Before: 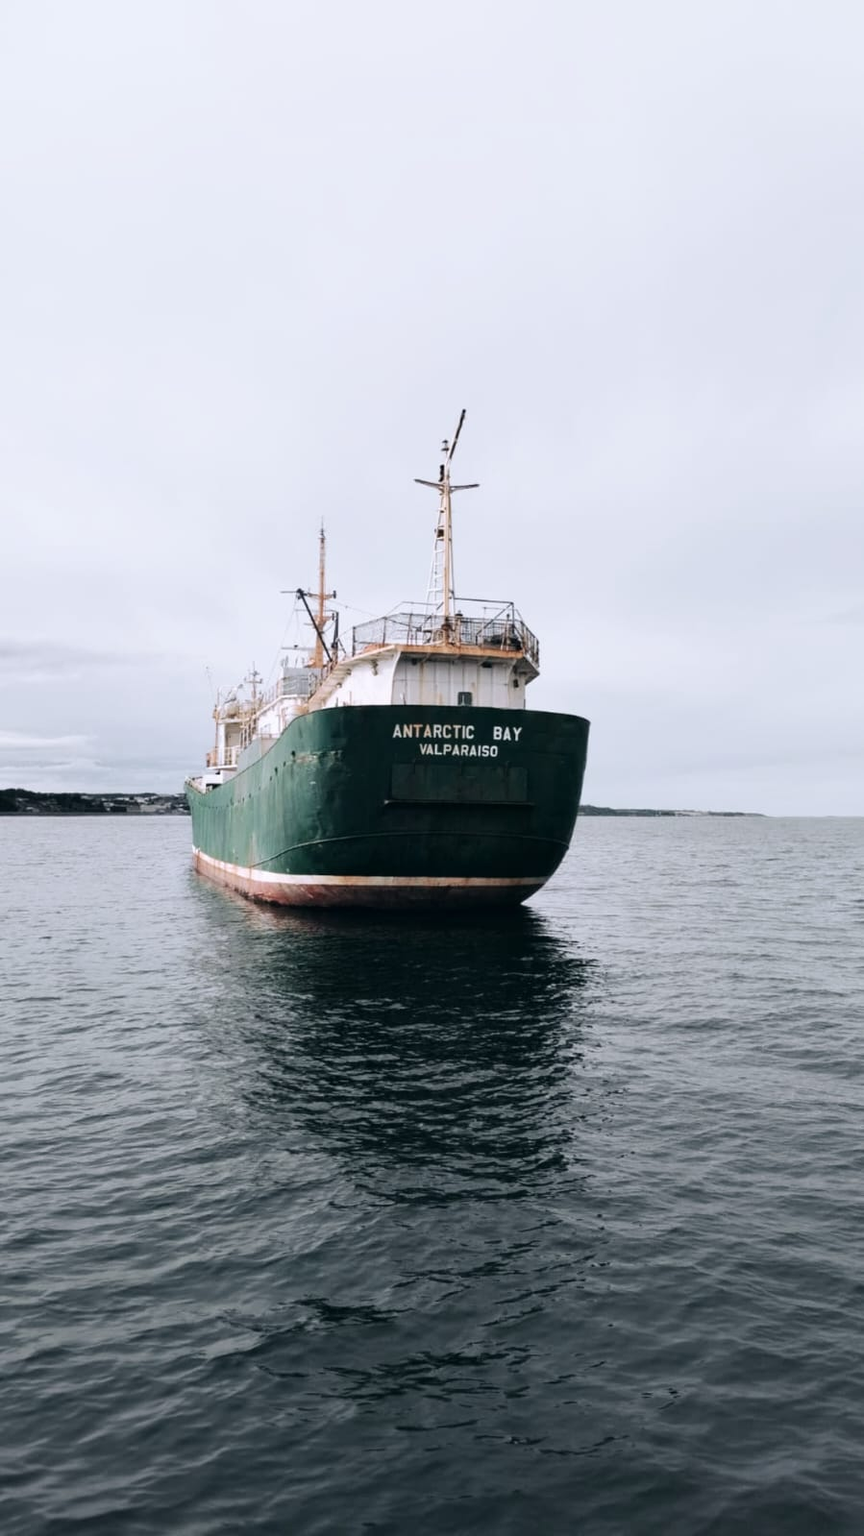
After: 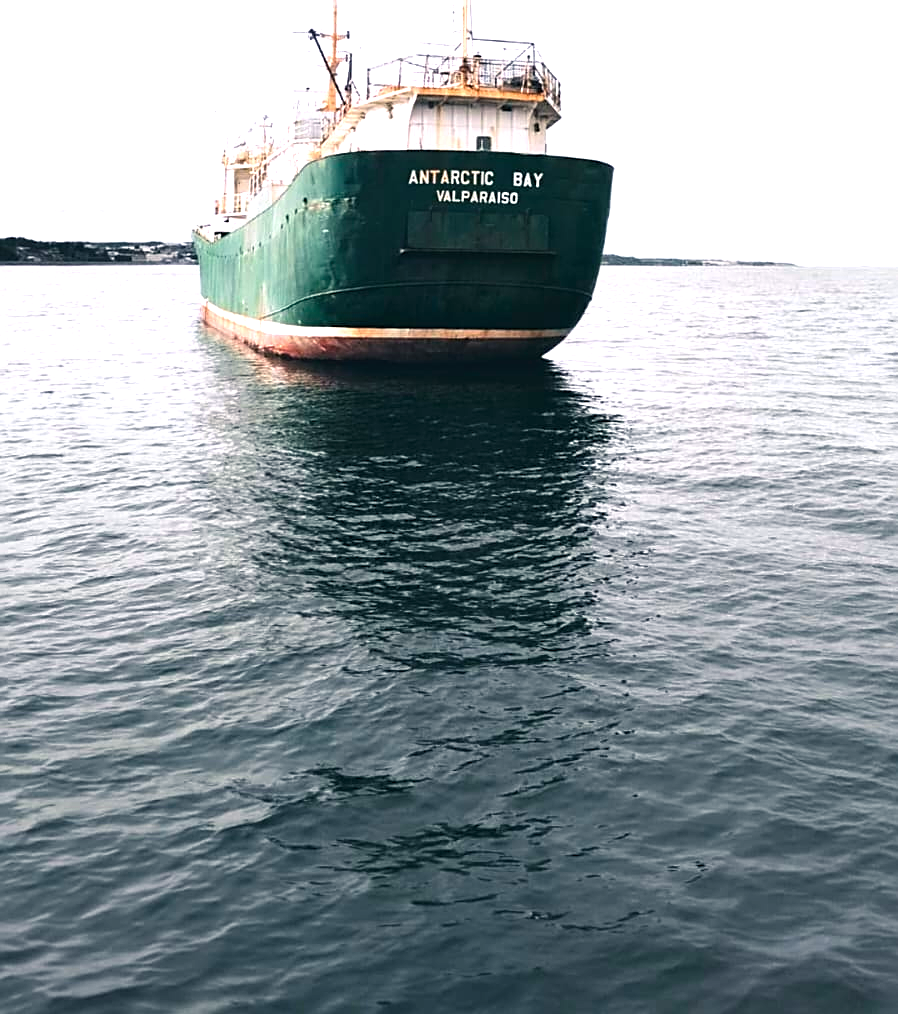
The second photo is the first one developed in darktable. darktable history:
crop and rotate: top 36.576%
sharpen: on, module defaults
exposure: black level correction -0.002, exposure 0.541 EV, compensate highlight preservation false
tone equalizer: on, module defaults
color balance rgb: highlights gain › chroma 2.007%, highlights gain › hue 62.71°, perceptual saturation grading › global saturation 25.283%, perceptual brilliance grading › global brilliance 12.656%, global vibrance 24.917%
